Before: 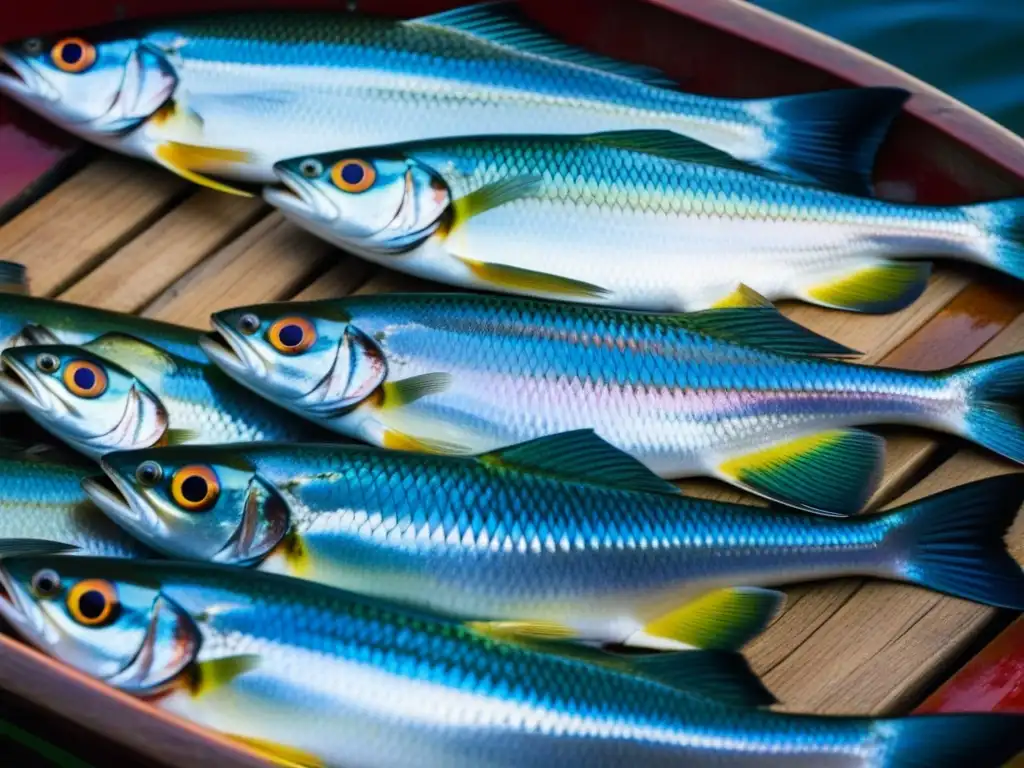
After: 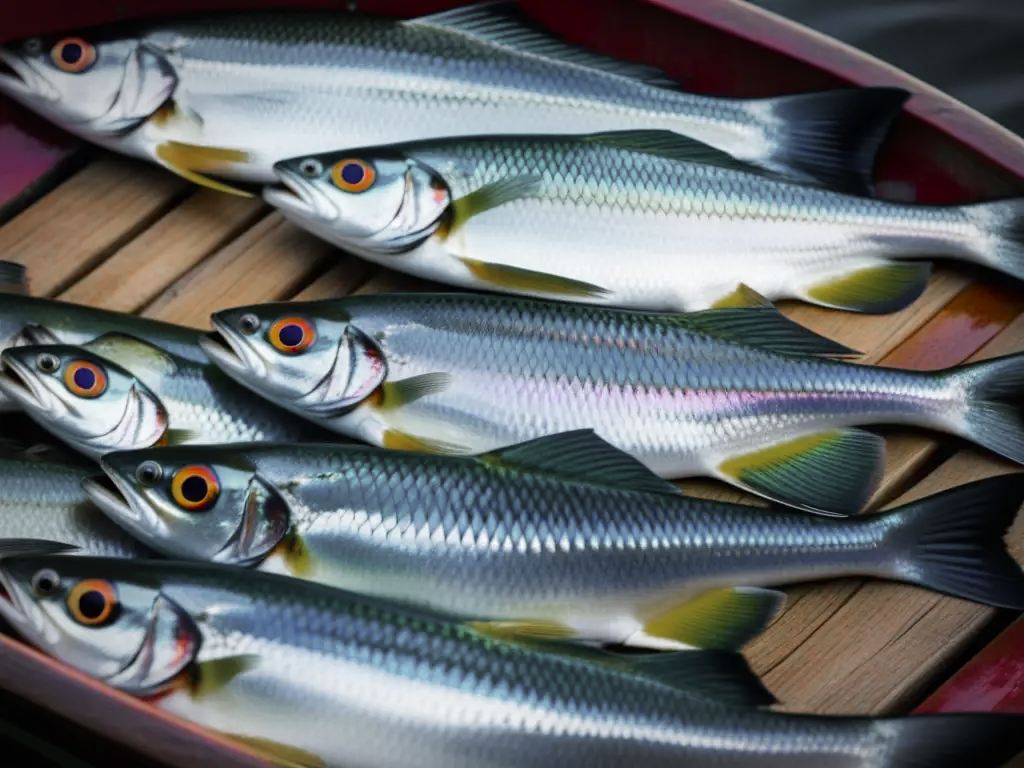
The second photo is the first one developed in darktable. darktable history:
vignetting: automatic ratio true
rotate and perspective: automatic cropping off
color zones: curves: ch0 [(0, 0.48) (0.209, 0.398) (0.305, 0.332) (0.429, 0.493) (0.571, 0.5) (0.714, 0.5) (0.857, 0.5) (1, 0.48)]; ch1 [(0, 0.736) (0.143, 0.625) (0.225, 0.371) (0.429, 0.256) (0.571, 0.241) (0.714, 0.213) (0.857, 0.48) (1, 0.736)]; ch2 [(0, 0.448) (0.143, 0.498) (0.286, 0.5) (0.429, 0.5) (0.571, 0.5) (0.714, 0.5) (0.857, 0.5) (1, 0.448)]
